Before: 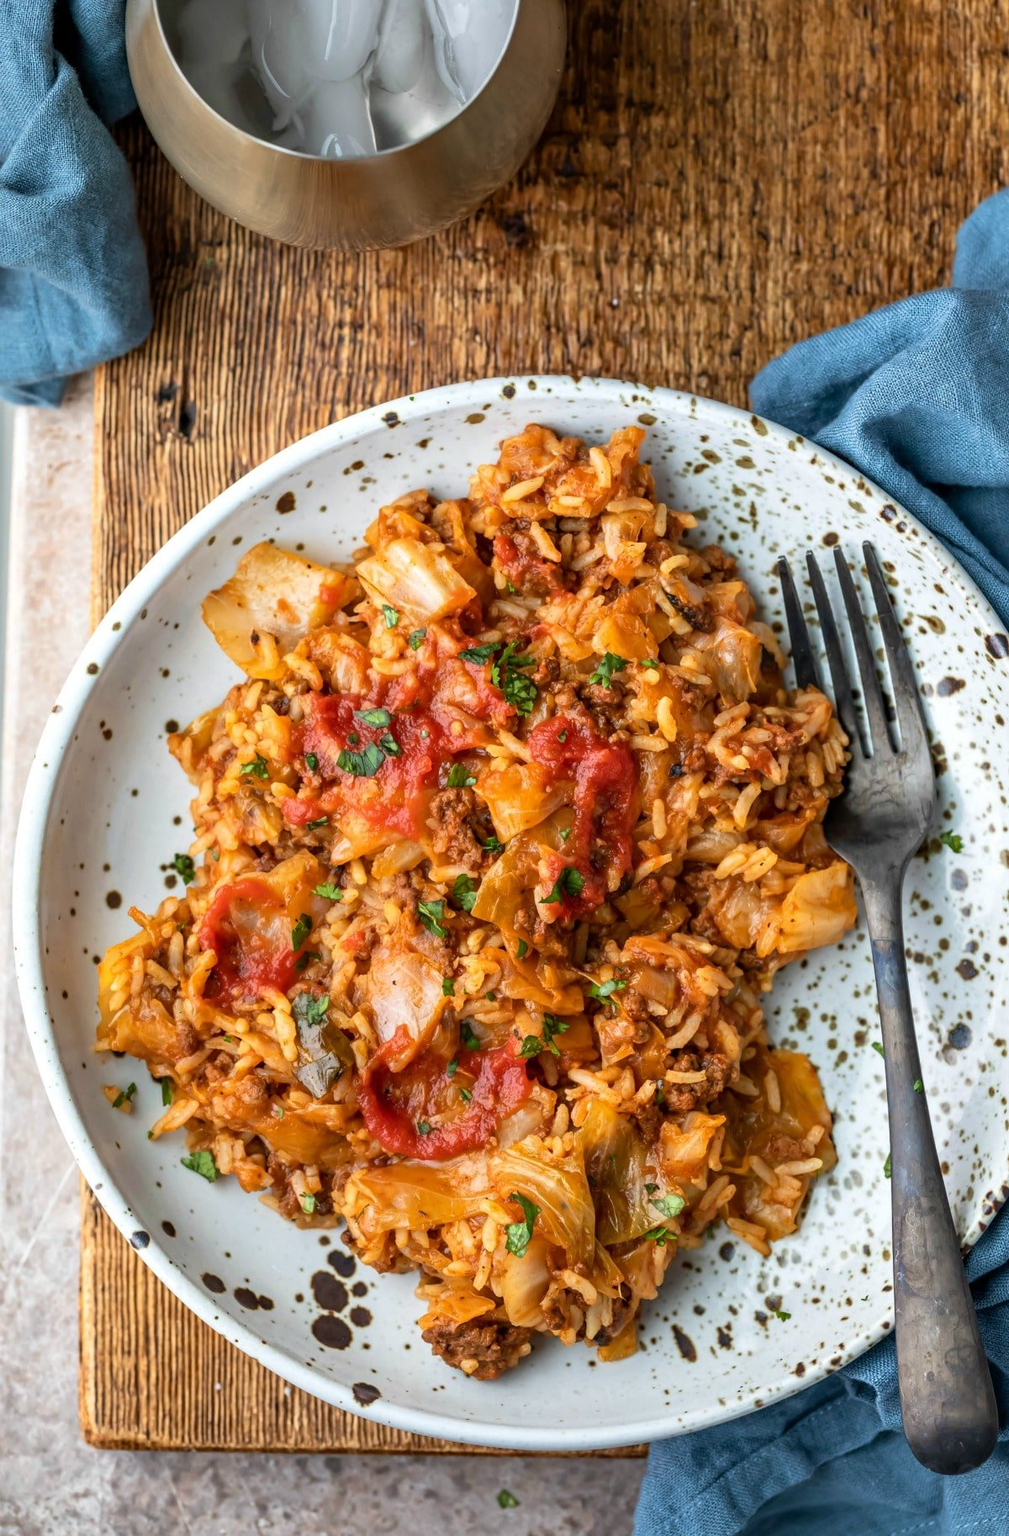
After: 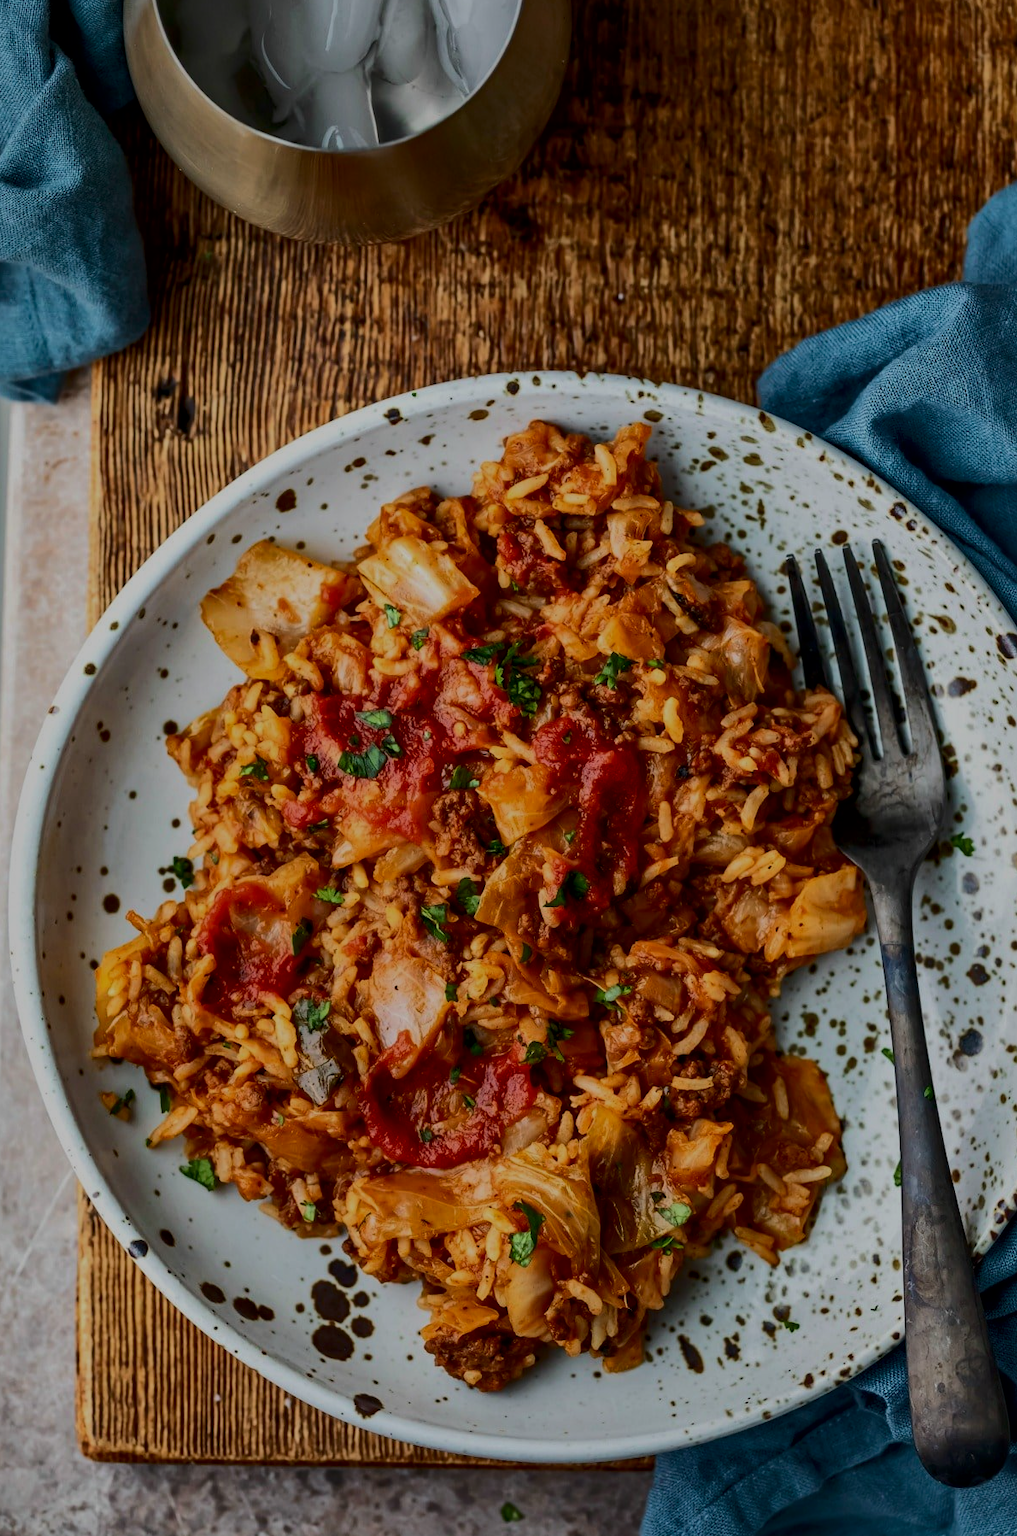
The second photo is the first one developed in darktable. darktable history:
local contrast: mode bilateral grid, contrast 20, coarseness 49, detail 133%, midtone range 0.2
crop: left 0.491%, top 0.661%, right 0.212%, bottom 0.852%
tone curve: curves: ch0 [(0, 0) (0.234, 0.191) (0.48, 0.534) (0.608, 0.667) (0.725, 0.809) (0.864, 0.922) (1, 1)]; ch1 [(0, 0) (0.453, 0.43) (0.5, 0.5) (0.615, 0.649) (1, 1)]; ch2 [(0, 0) (0.5, 0.5) (0.586, 0.617) (1, 1)], color space Lab, independent channels, preserve colors none
exposure: exposure -1.509 EV, compensate highlight preservation false
